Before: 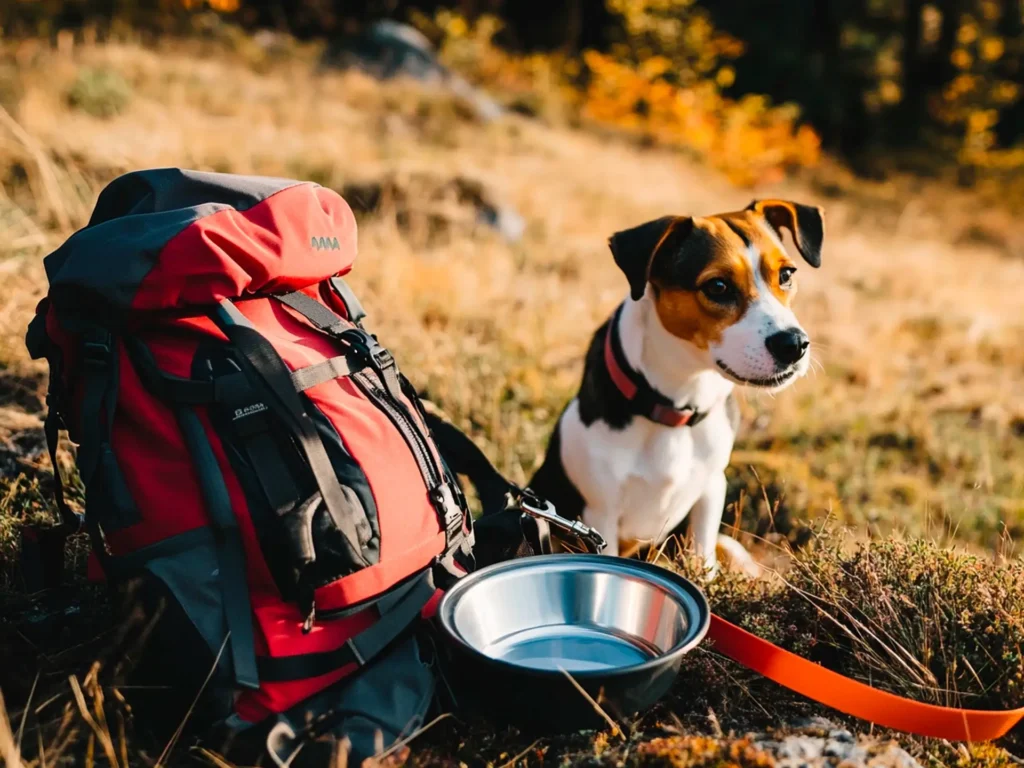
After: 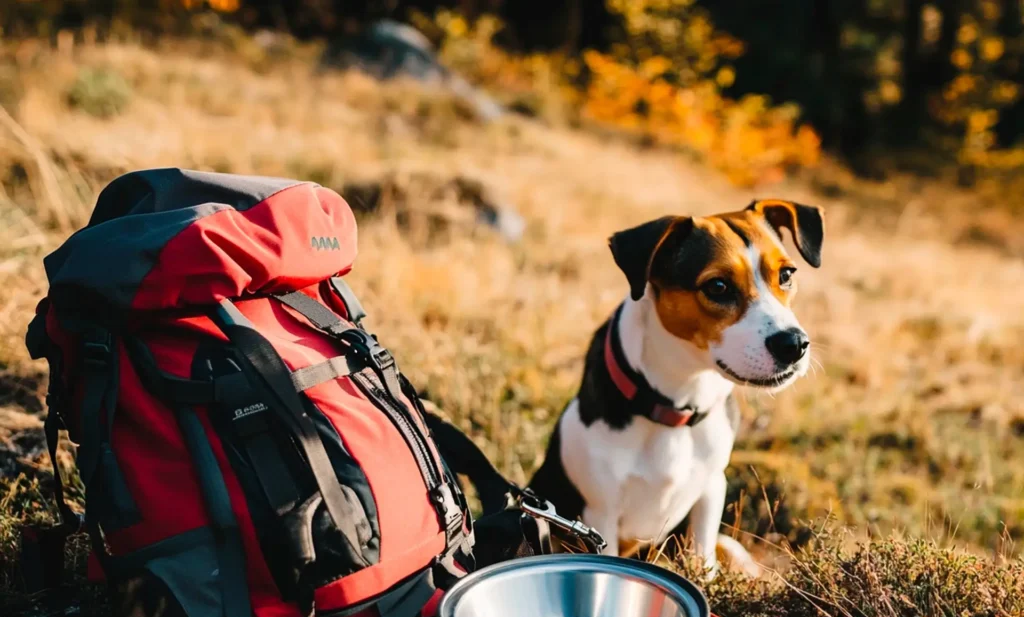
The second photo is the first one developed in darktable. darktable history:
crop: bottom 19.635%
